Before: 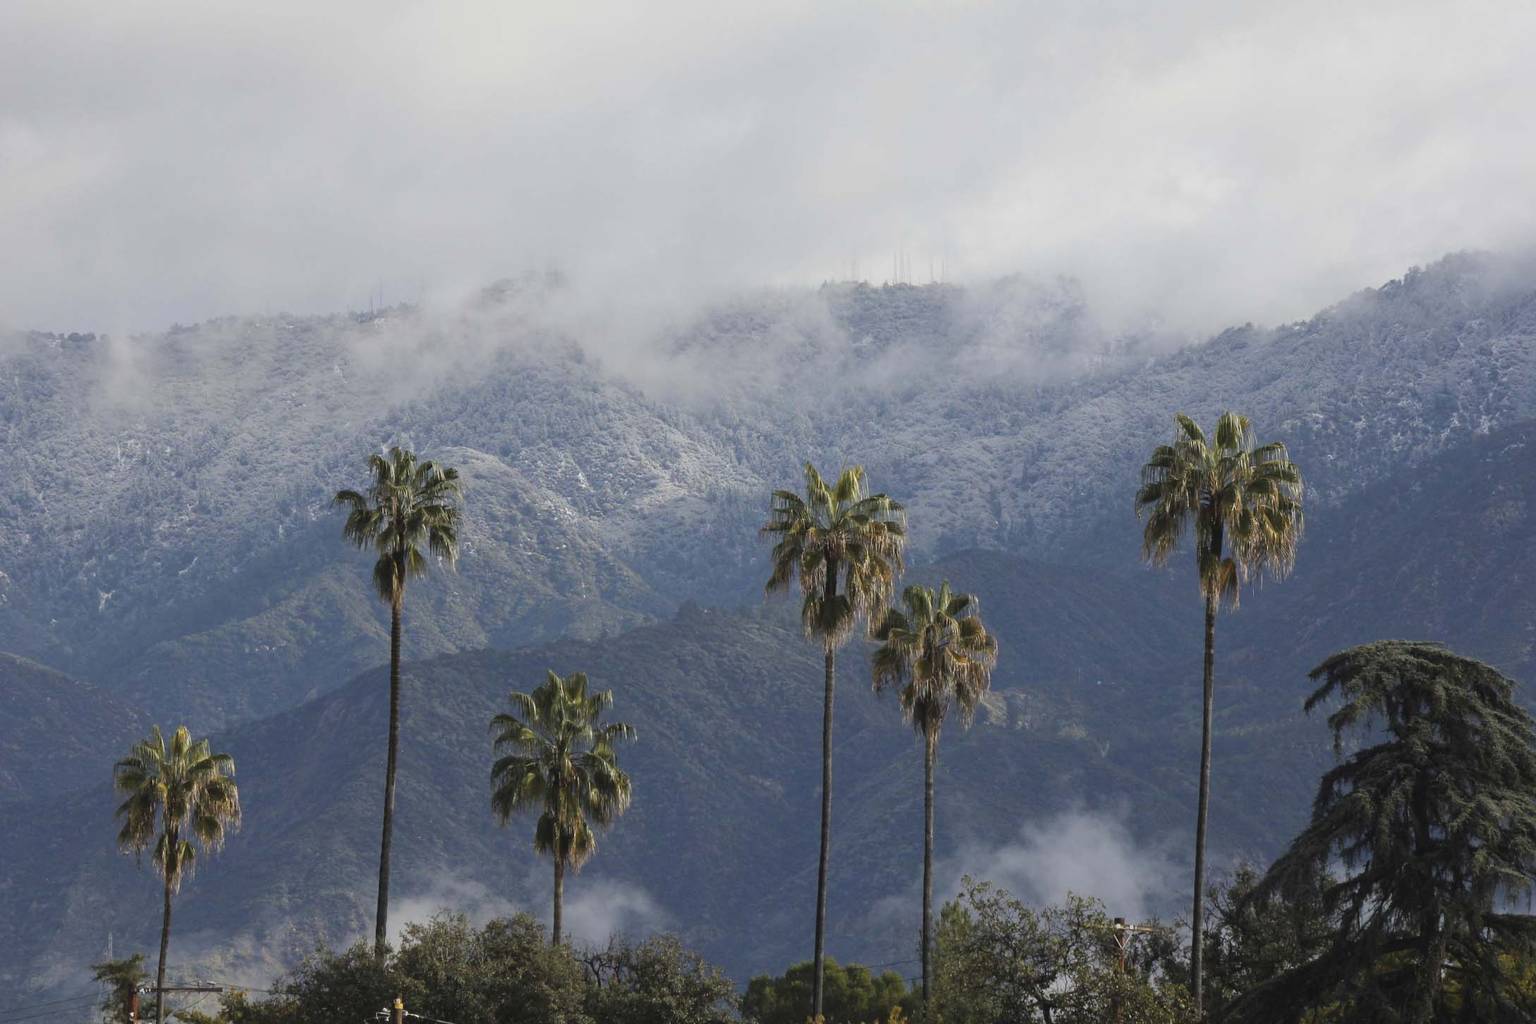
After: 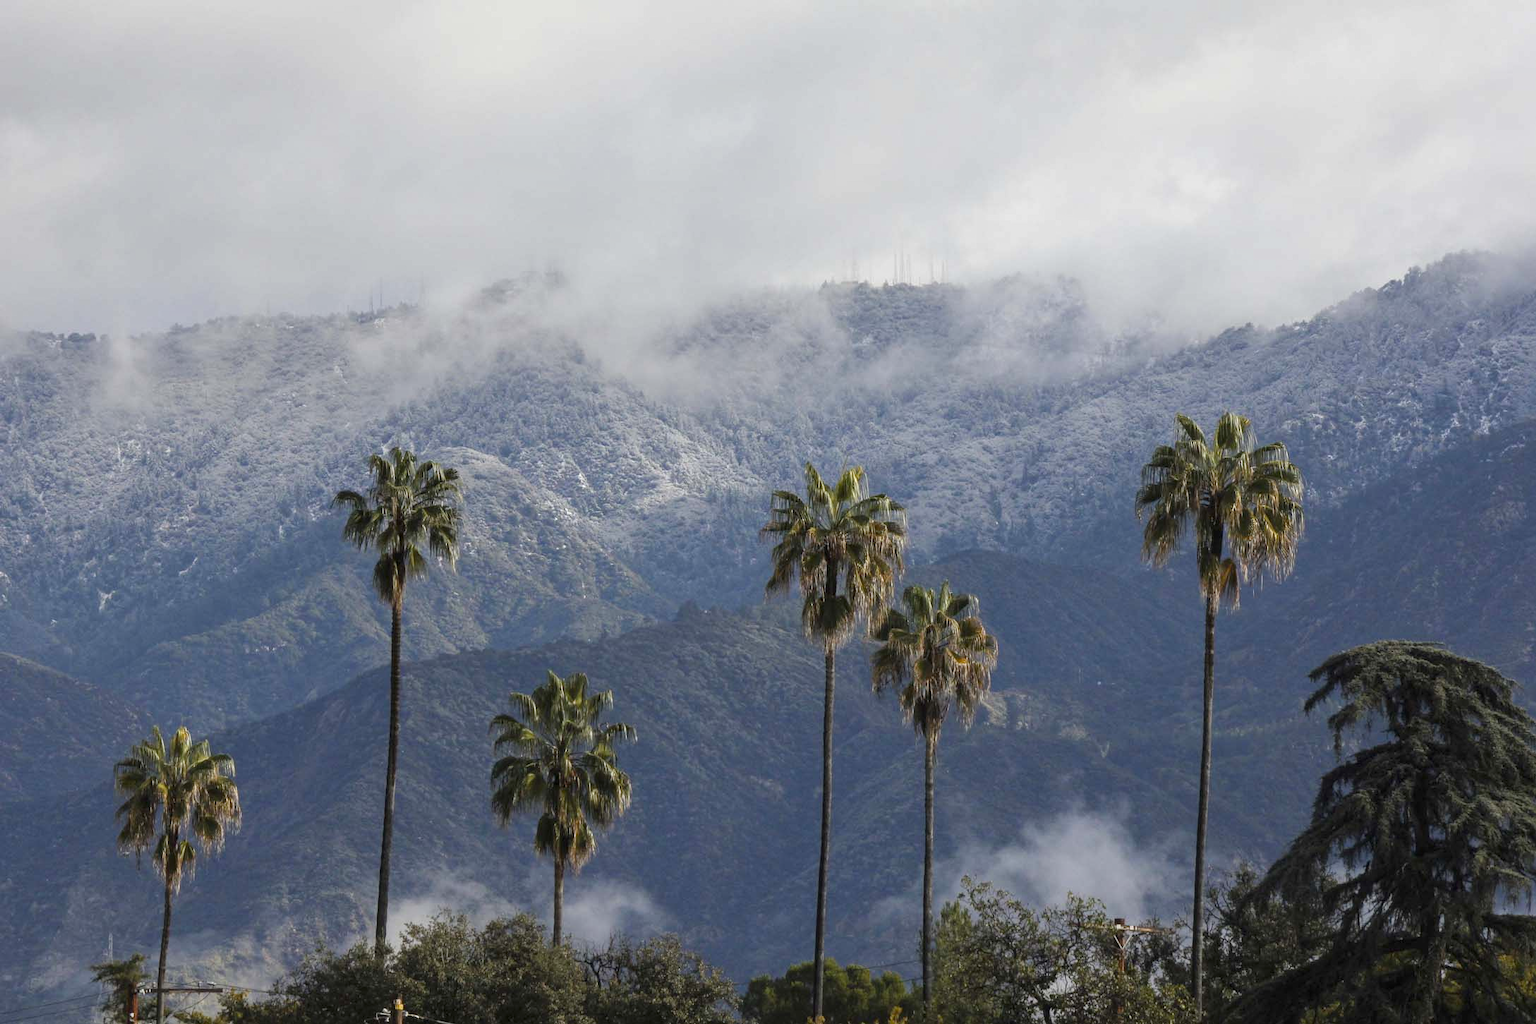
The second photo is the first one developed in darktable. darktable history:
color balance rgb: linear chroma grading › shadows 19.54%, linear chroma grading › highlights 3.755%, linear chroma grading › mid-tones 9.829%, perceptual saturation grading › global saturation 11.176%, perceptual brilliance grading › highlights 2.751%, global vibrance -24.719%
local contrast: on, module defaults
